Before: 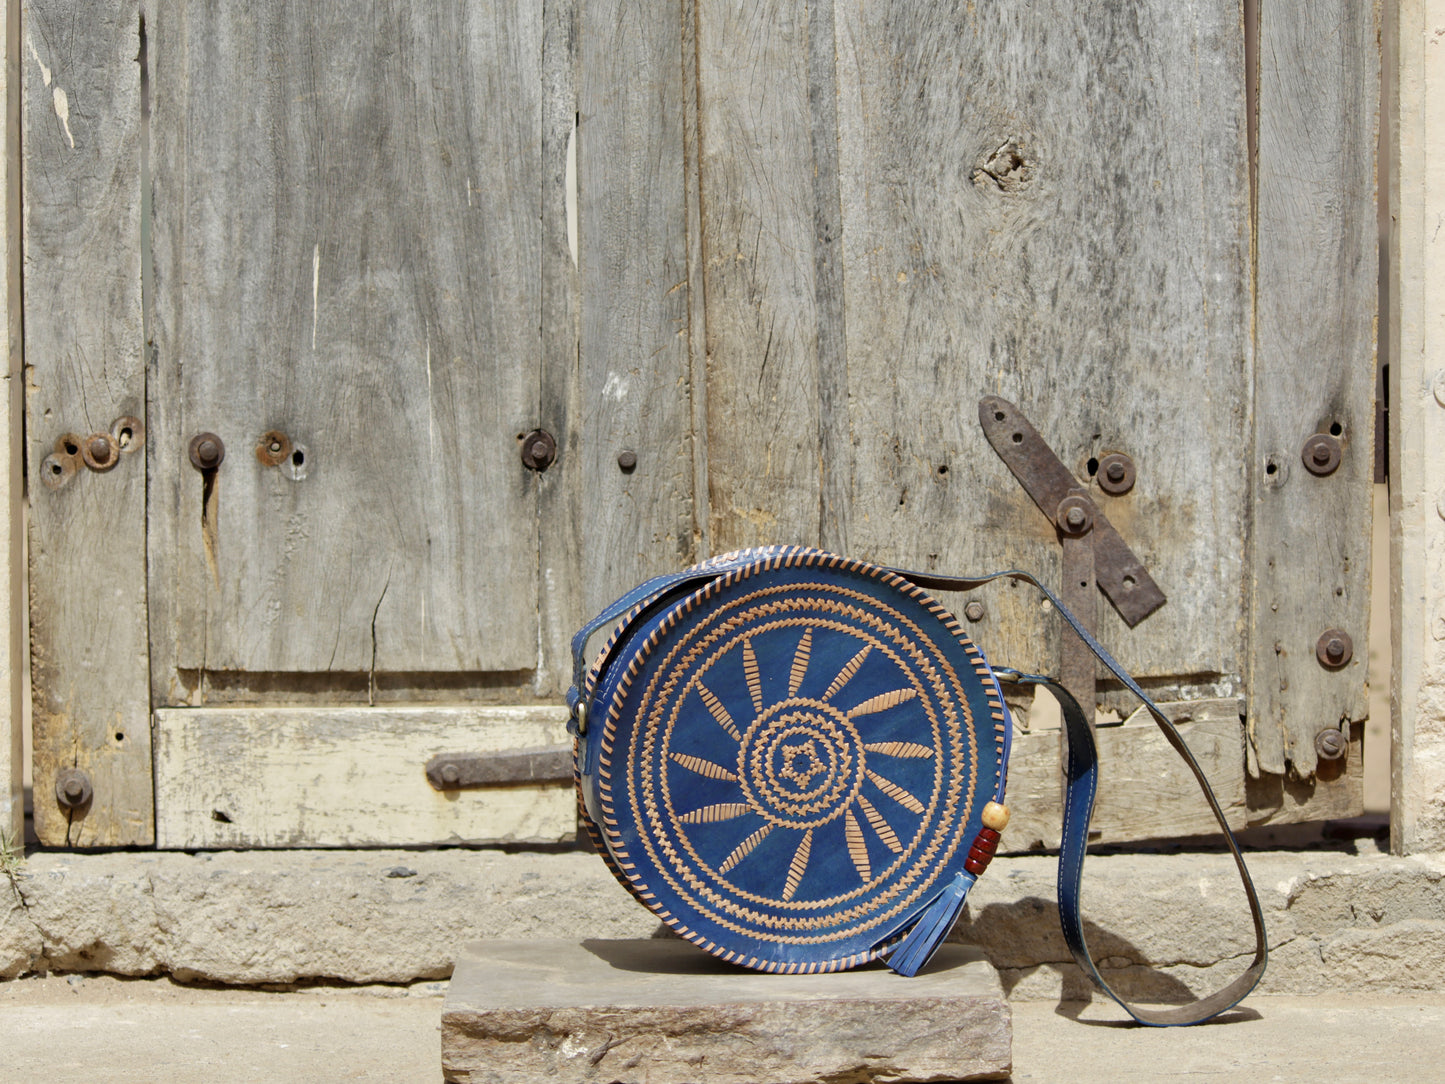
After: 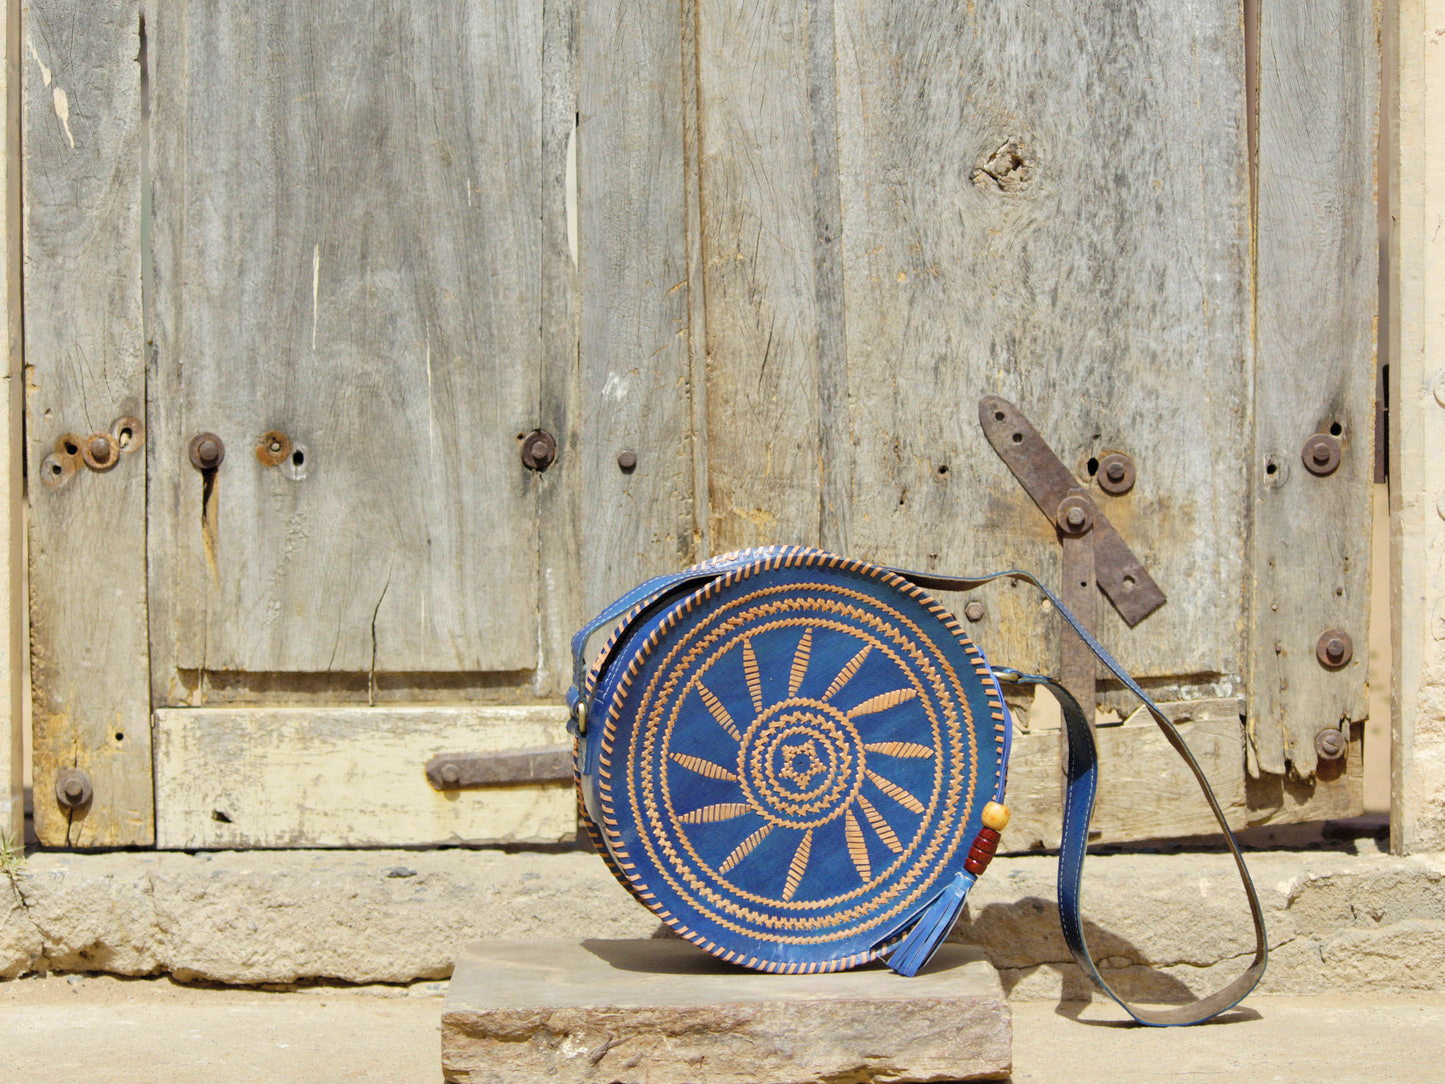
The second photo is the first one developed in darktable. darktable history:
color balance rgb: perceptual saturation grading › global saturation 25%, global vibrance 20%
contrast brightness saturation: brightness 0.13
